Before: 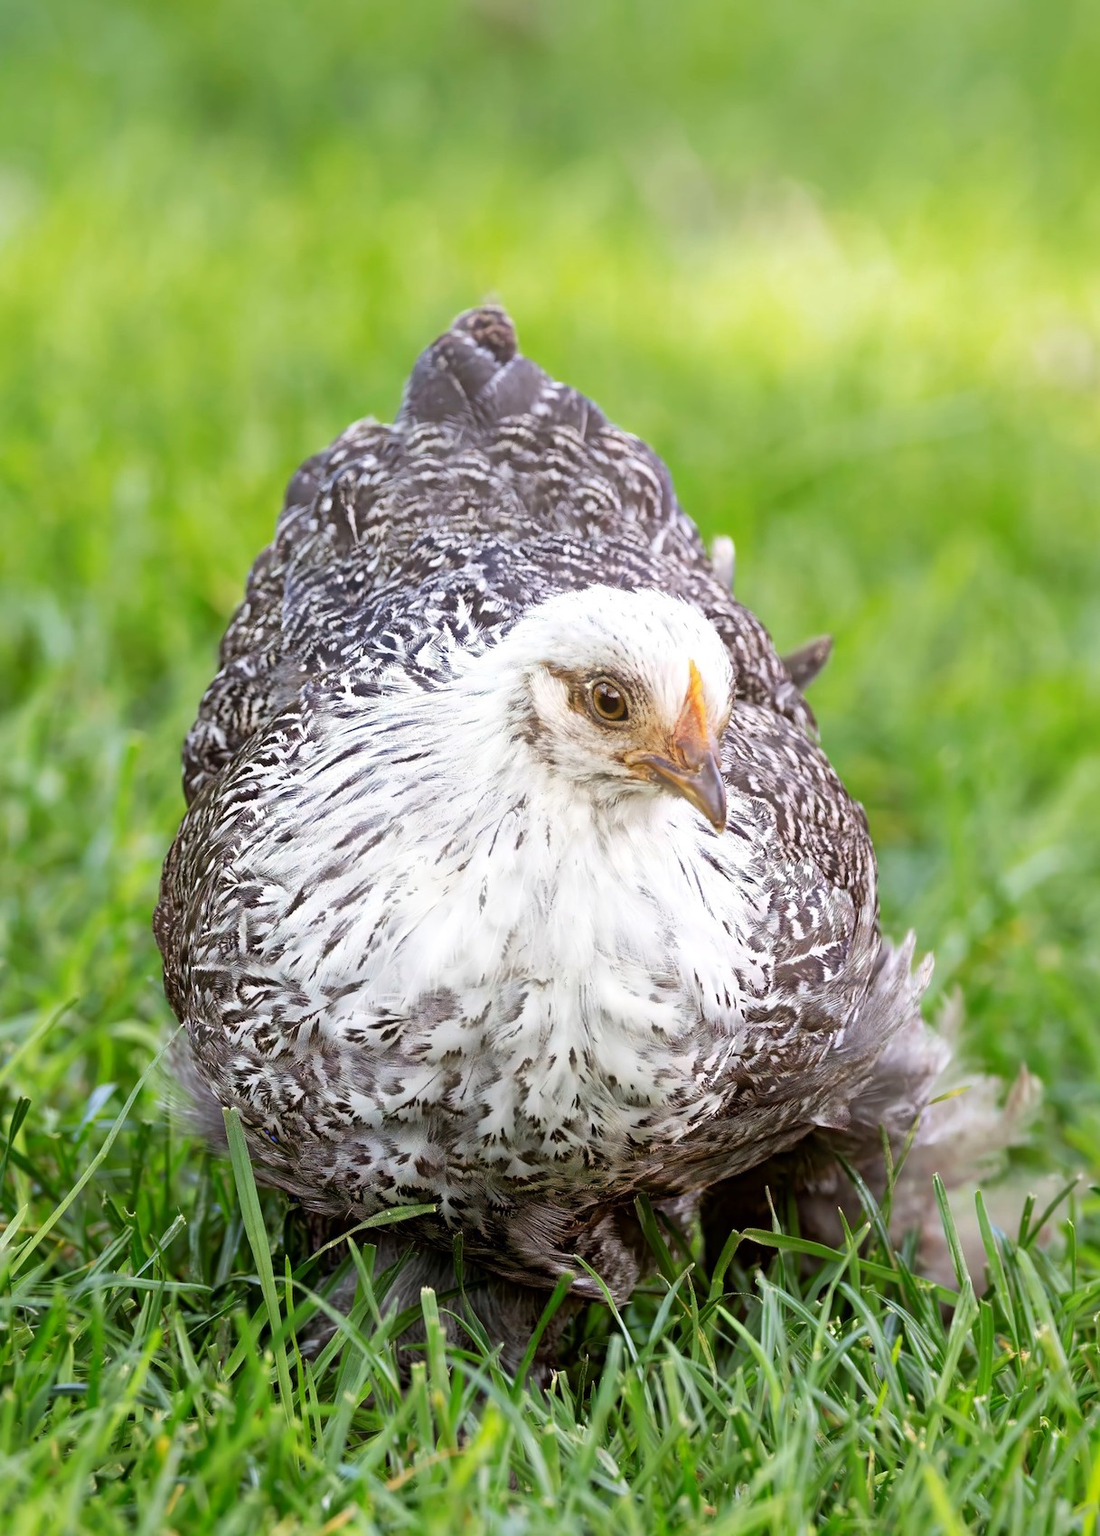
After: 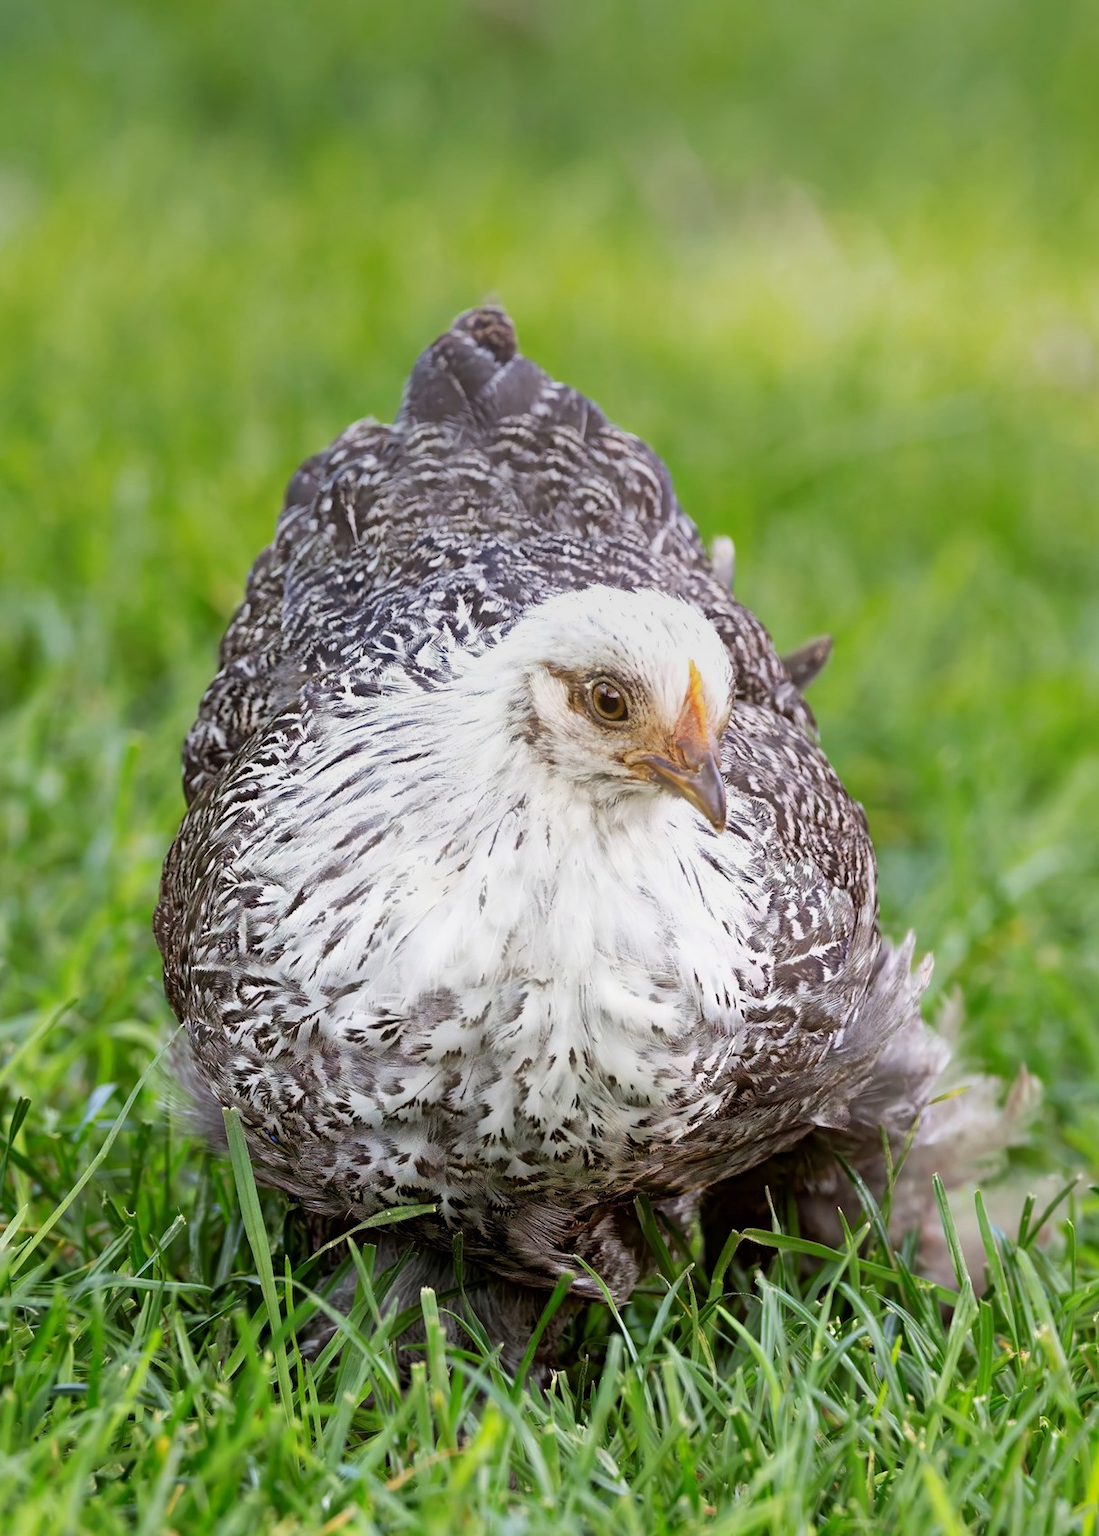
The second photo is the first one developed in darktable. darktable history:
graduated density: on, module defaults
exposure: compensate highlight preservation false
